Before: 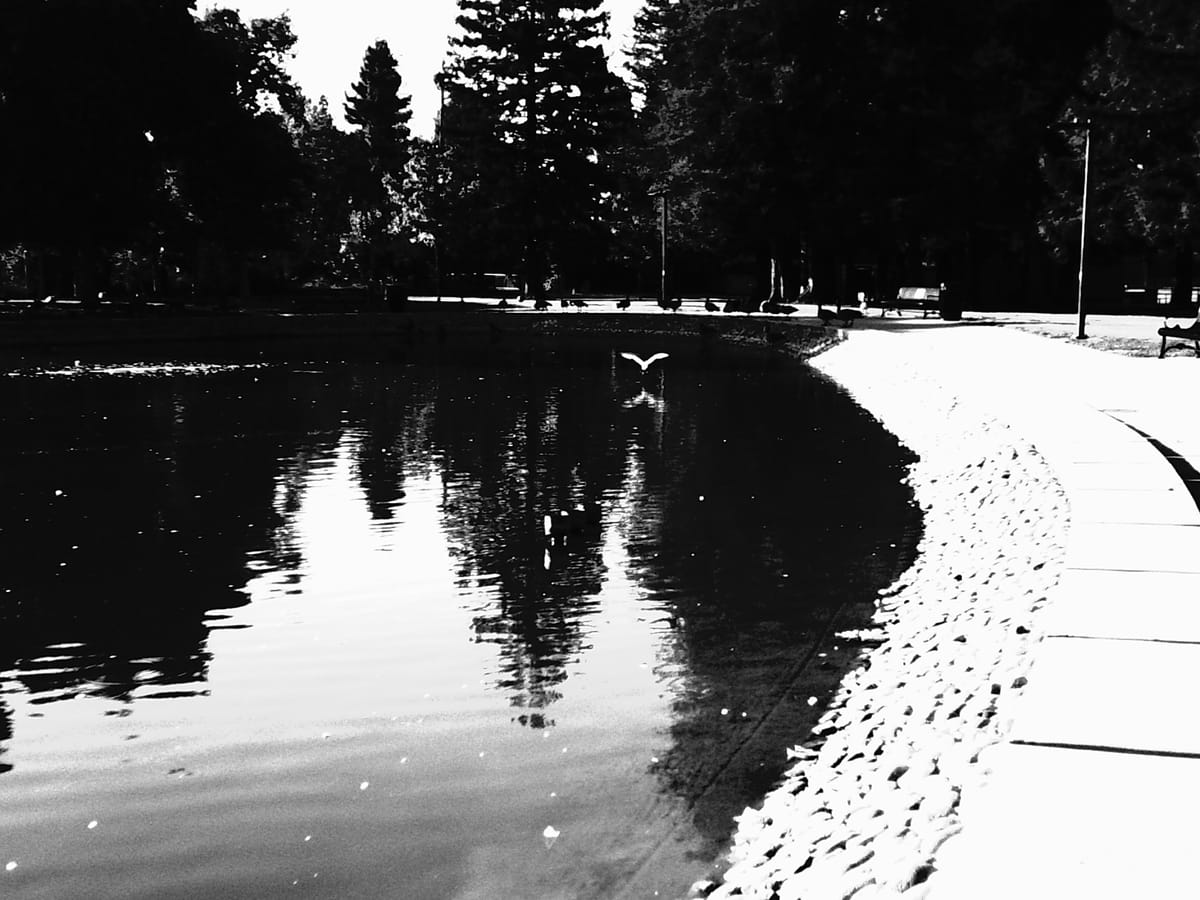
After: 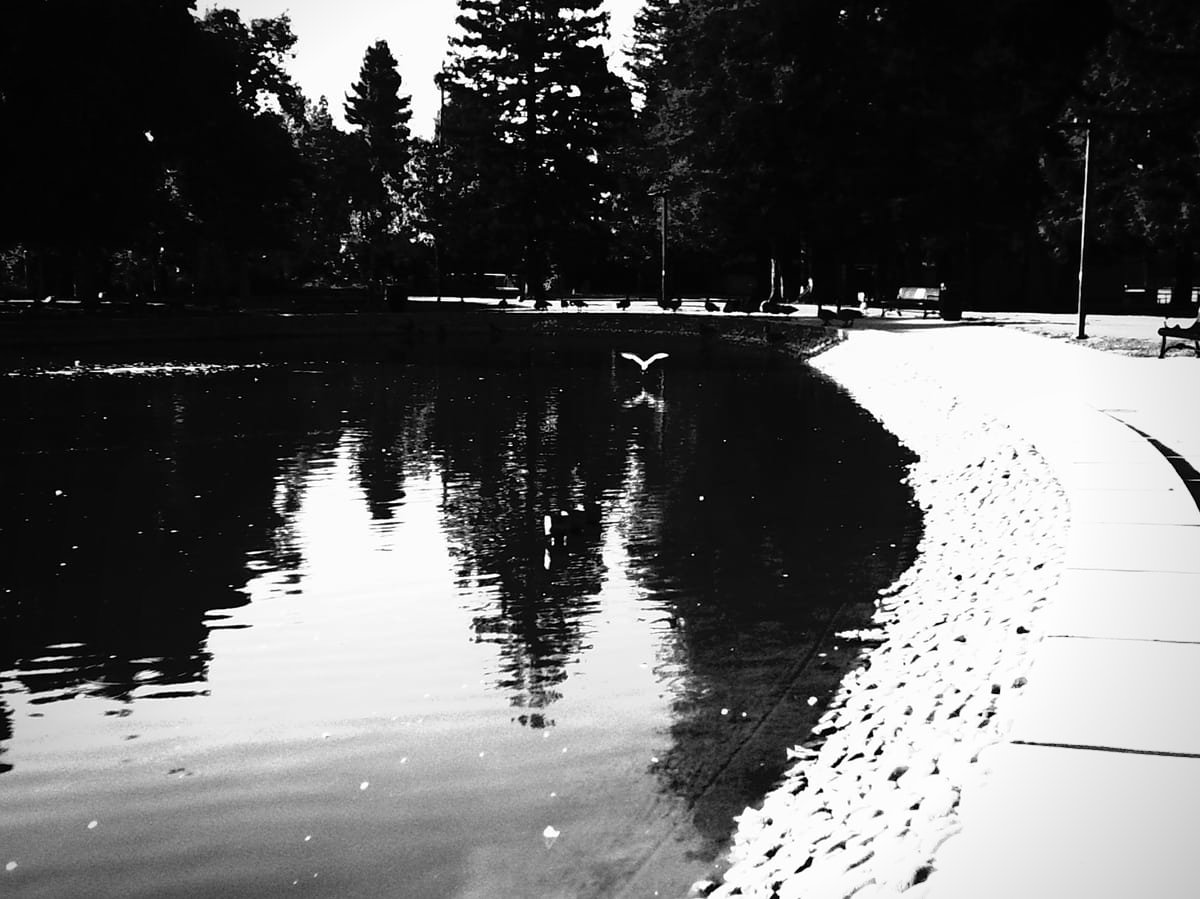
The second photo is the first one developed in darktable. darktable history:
shadows and highlights: shadows -23.08, highlights 46.15, soften with gaussian
crop: bottom 0.071%
vignetting: on, module defaults
